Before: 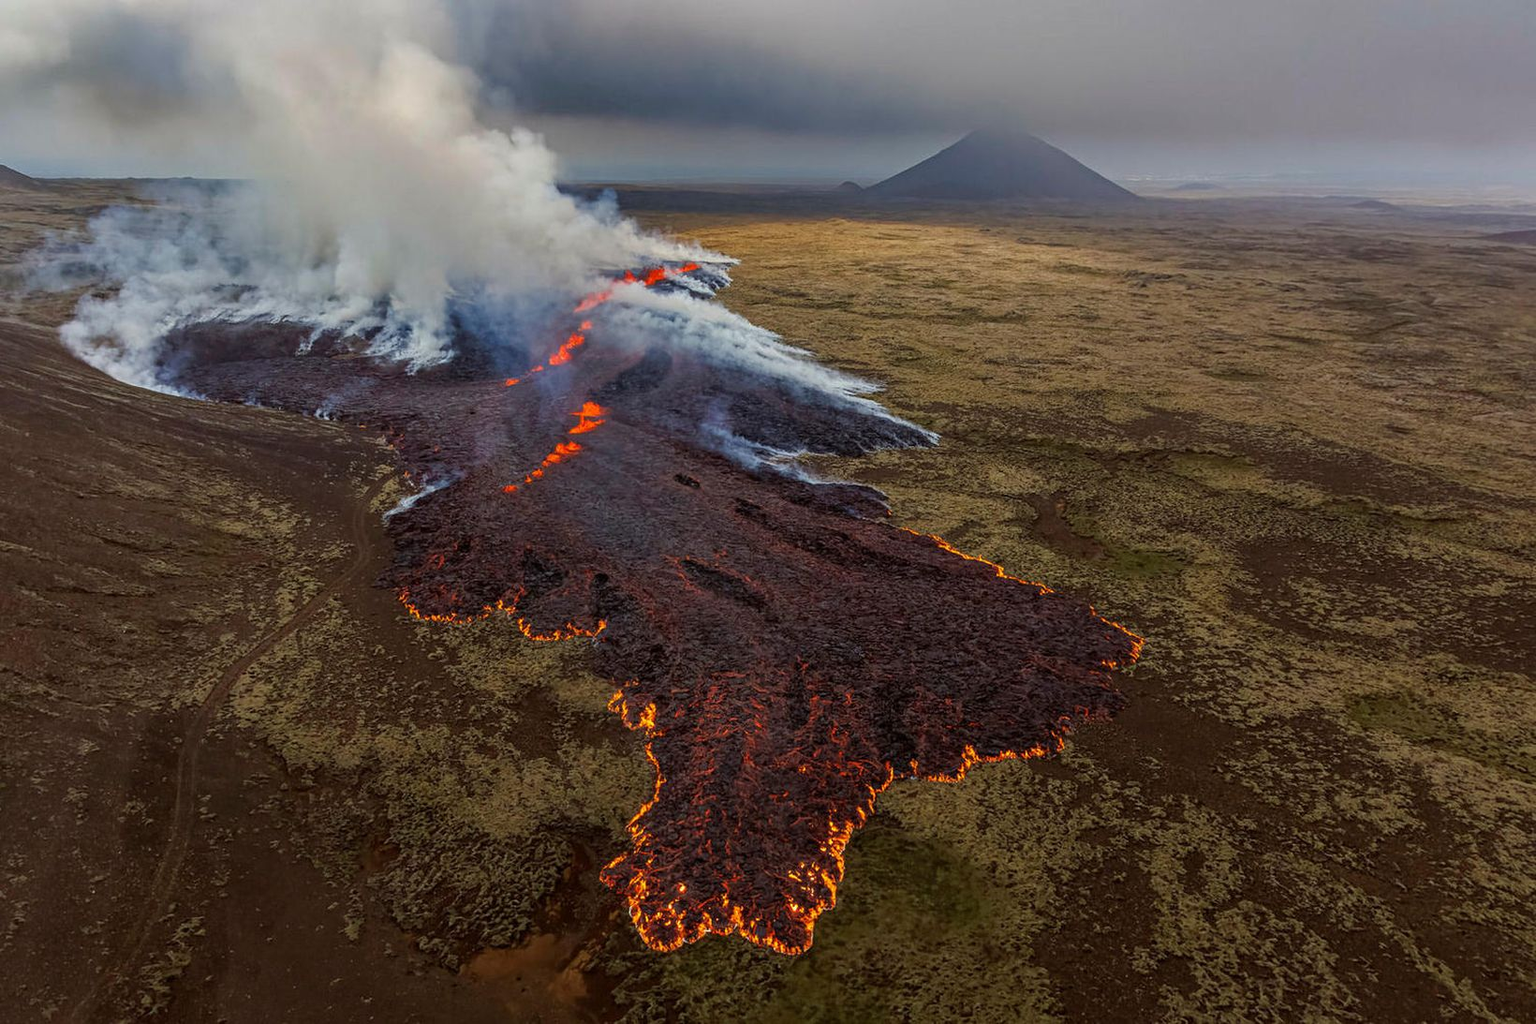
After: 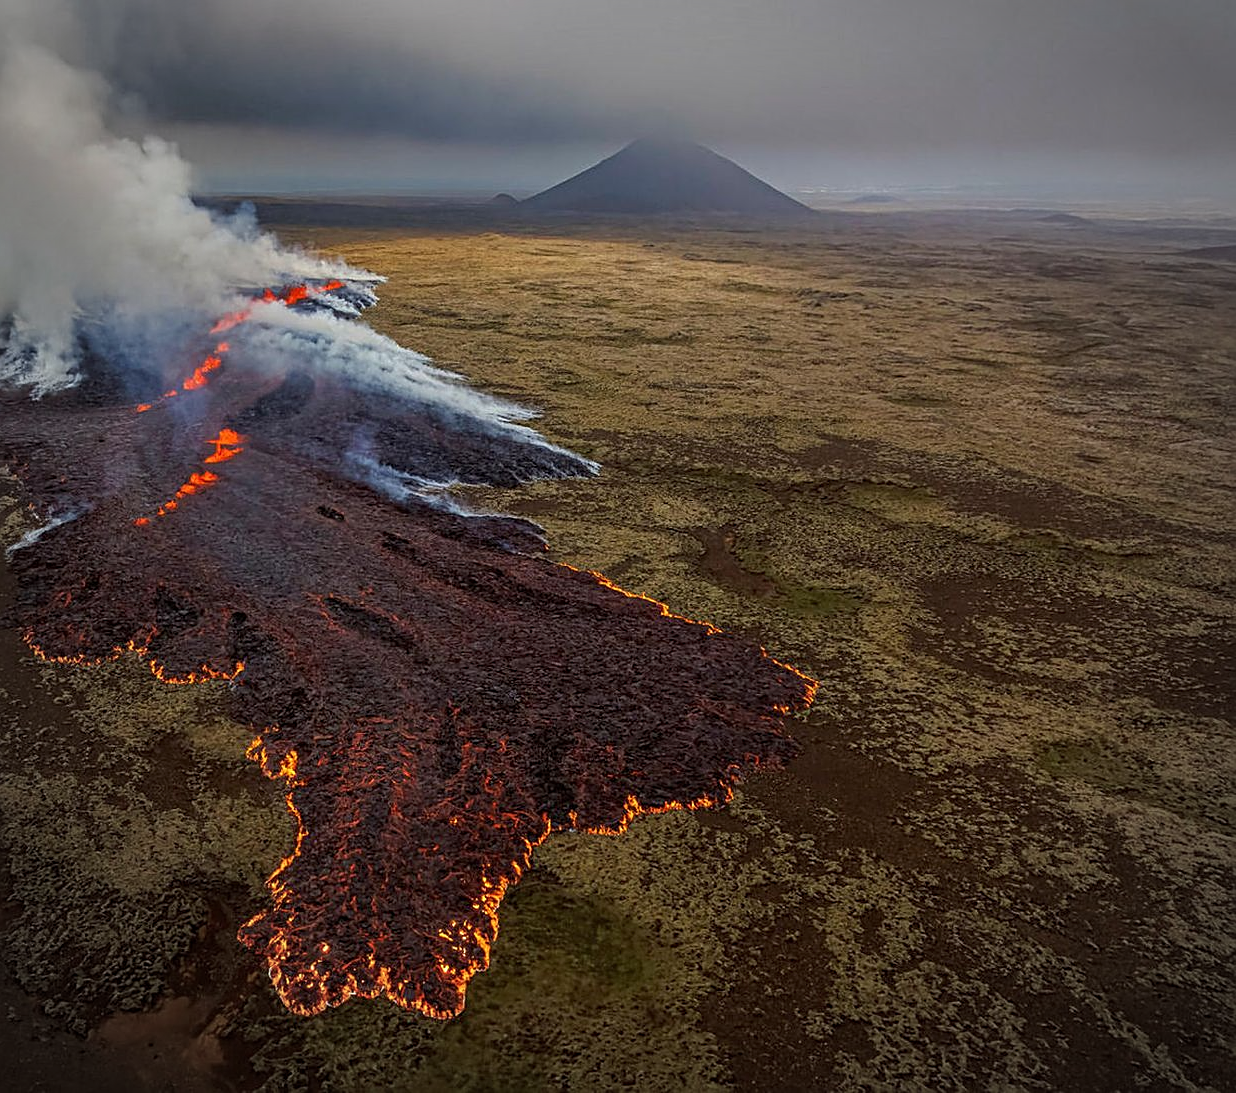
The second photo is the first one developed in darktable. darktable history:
vignetting: fall-off start 71.74%
sharpen: on, module defaults
crop and rotate: left 24.6%
